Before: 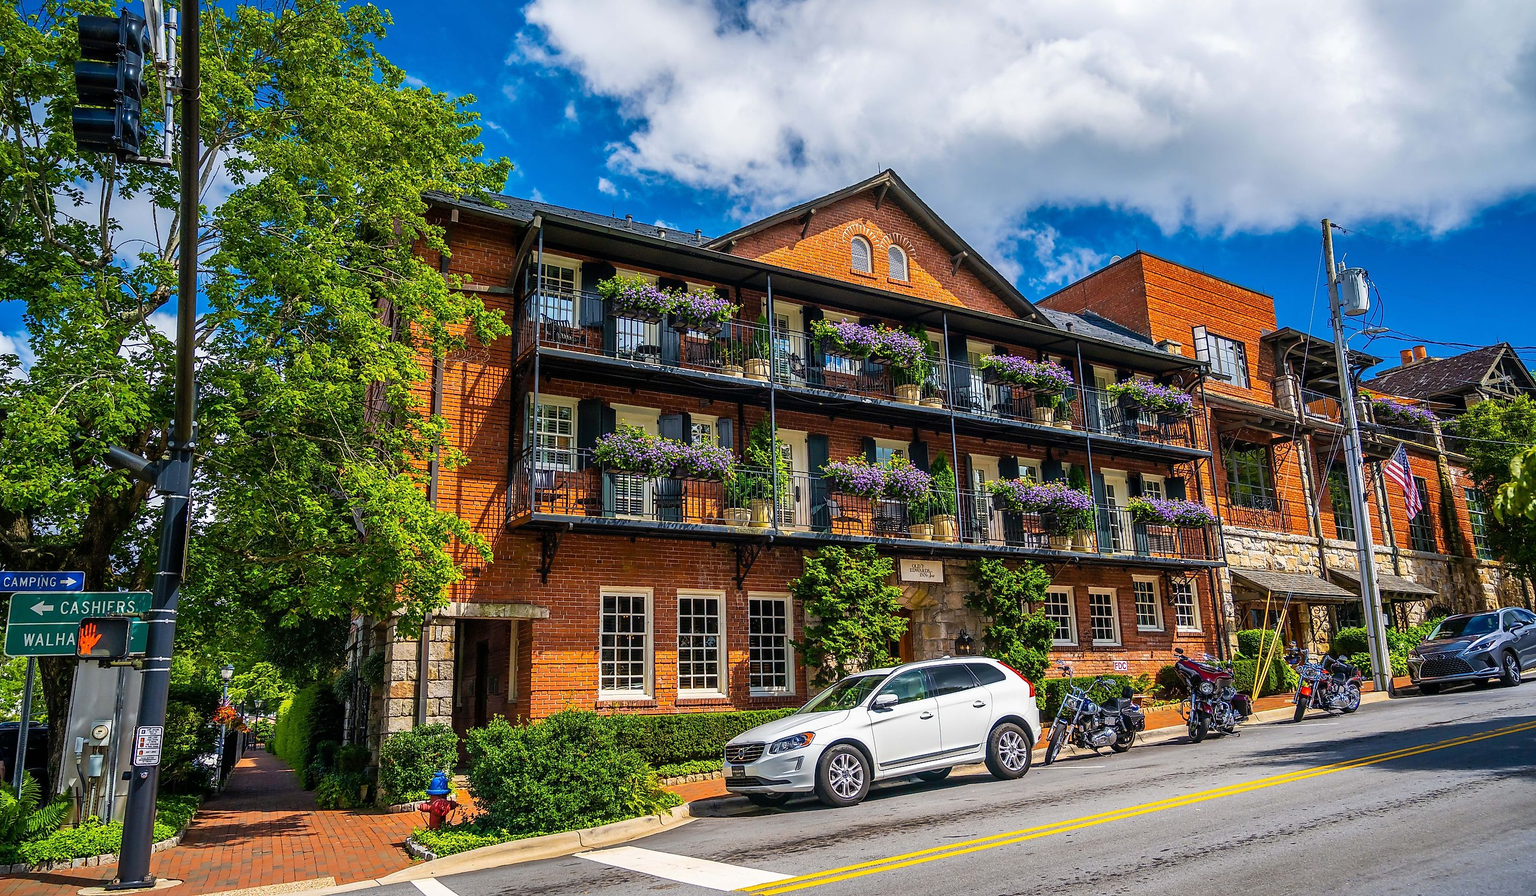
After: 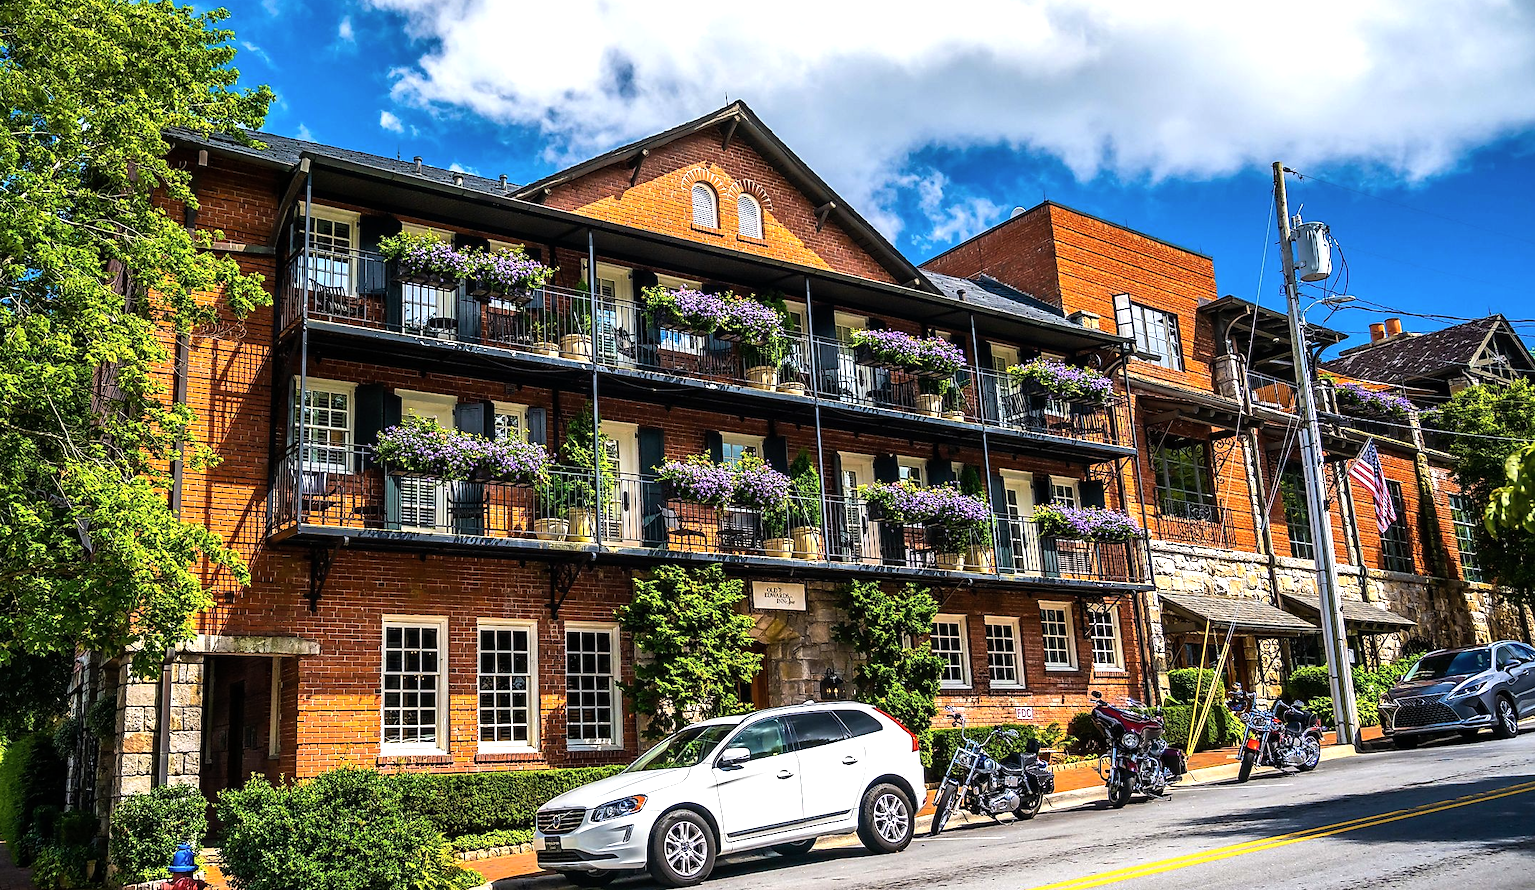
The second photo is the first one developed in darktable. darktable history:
crop: left 18.933%, top 9.822%, right 0.001%, bottom 9.611%
contrast brightness saturation: saturation -0.052
tone equalizer: -8 EV -0.779 EV, -7 EV -0.732 EV, -6 EV -0.561 EV, -5 EV -0.382 EV, -3 EV 0.373 EV, -2 EV 0.6 EV, -1 EV 0.698 EV, +0 EV 0.746 EV, edges refinement/feathering 500, mask exposure compensation -1.57 EV, preserve details no
